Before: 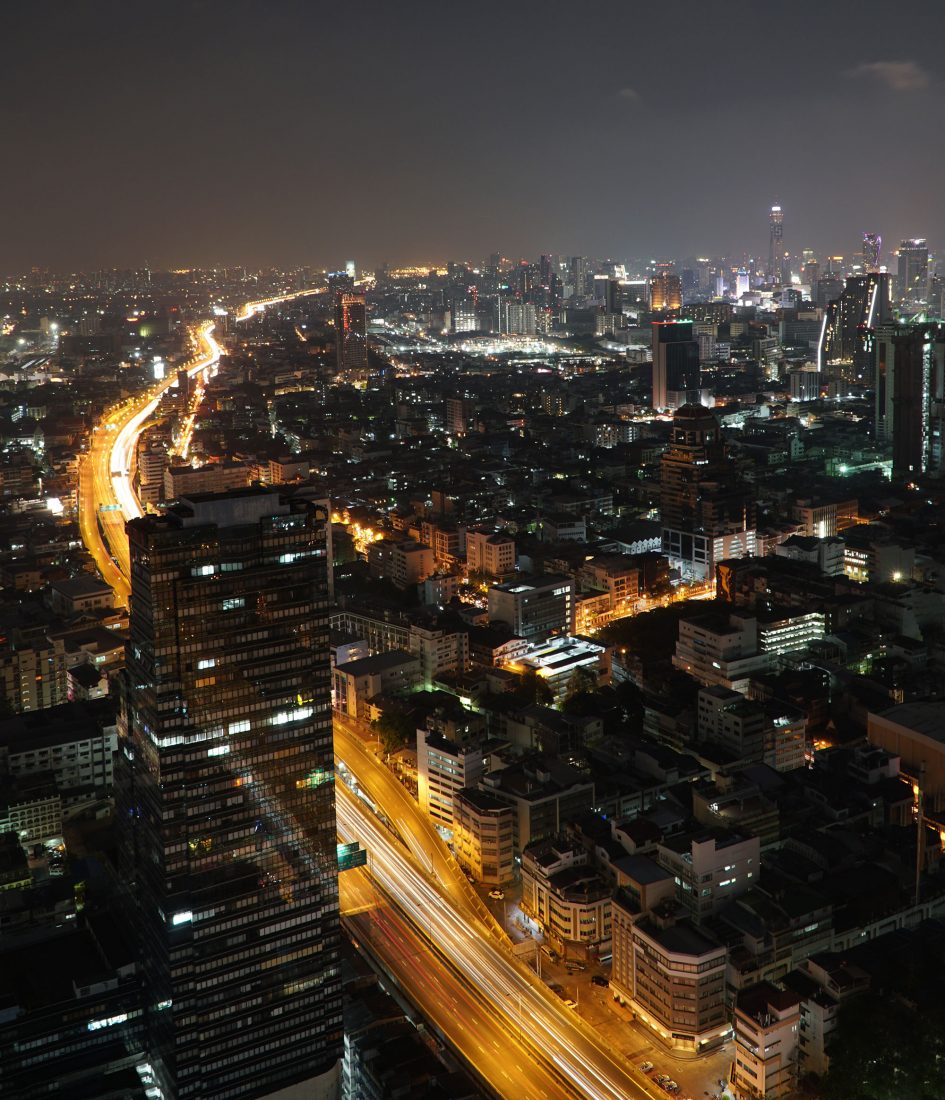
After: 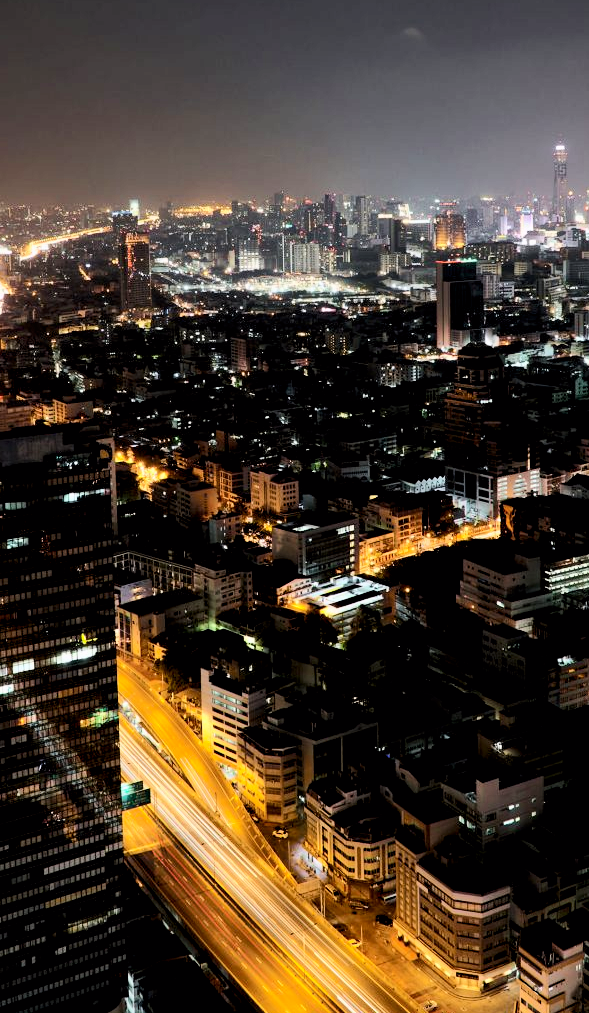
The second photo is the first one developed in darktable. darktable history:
crop and rotate: left 22.918%, top 5.629%, right 14.711%, bottom 2.247%
tone curve: curves: ch0 [(0, 0) (0.052, 0.018) (0.236, 0.207) (0.41, 0.417) (0.485, 0.518) (0.54, 0.584) (0.625, 0.666) (0.845, 0.828) (0.994, 0.964)]; ch1 [(0, 0) (0.136, 0.146) (0.317, 0.34) (0.382, 0.408) (0.434, 0.441) (0.472, 0.479) (0.498, 0.501) (0.557, 0.558) (0.616, 0.59) (0.739, 0.7) (1, 1)]; ch2 [(0, 0) (0.352, 0.403) (0.447, 0.466) (0.482, 0.482) (0.528, 0.526) (0.586, 0.577) (0.618, 0.621) (0.785, 0.747) (1, 1)], color space Lab, independent channels, preserve colors none
contrast brightness saturation: contrast 0.23, brightness 0.1, saturation 0.29
rgb levels: levels [[0.013, 0.434, 0.89], [0, 0.5, 1], [0, 0.5, 1]]
